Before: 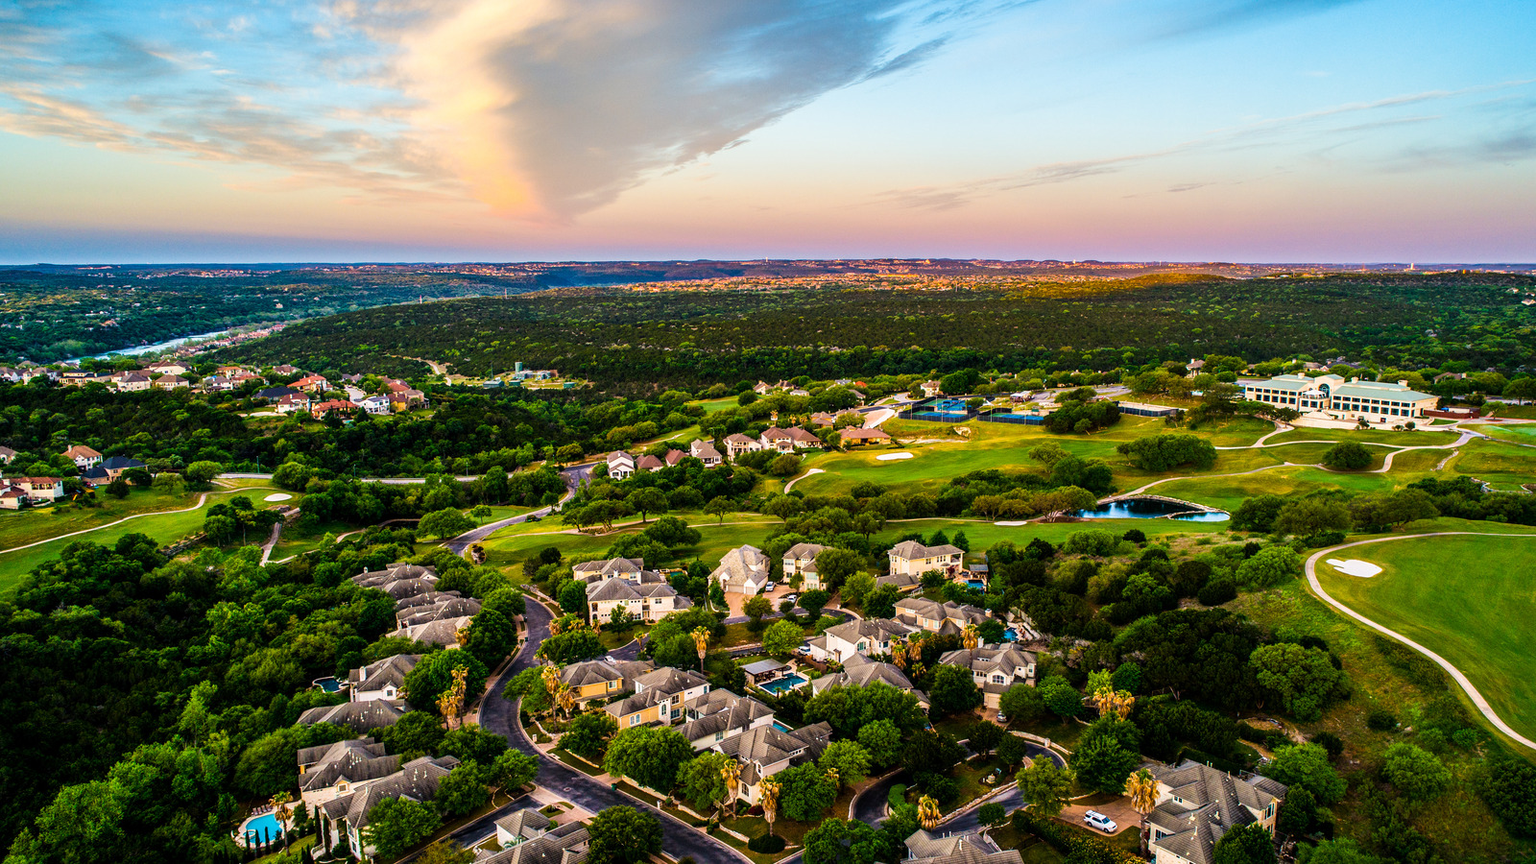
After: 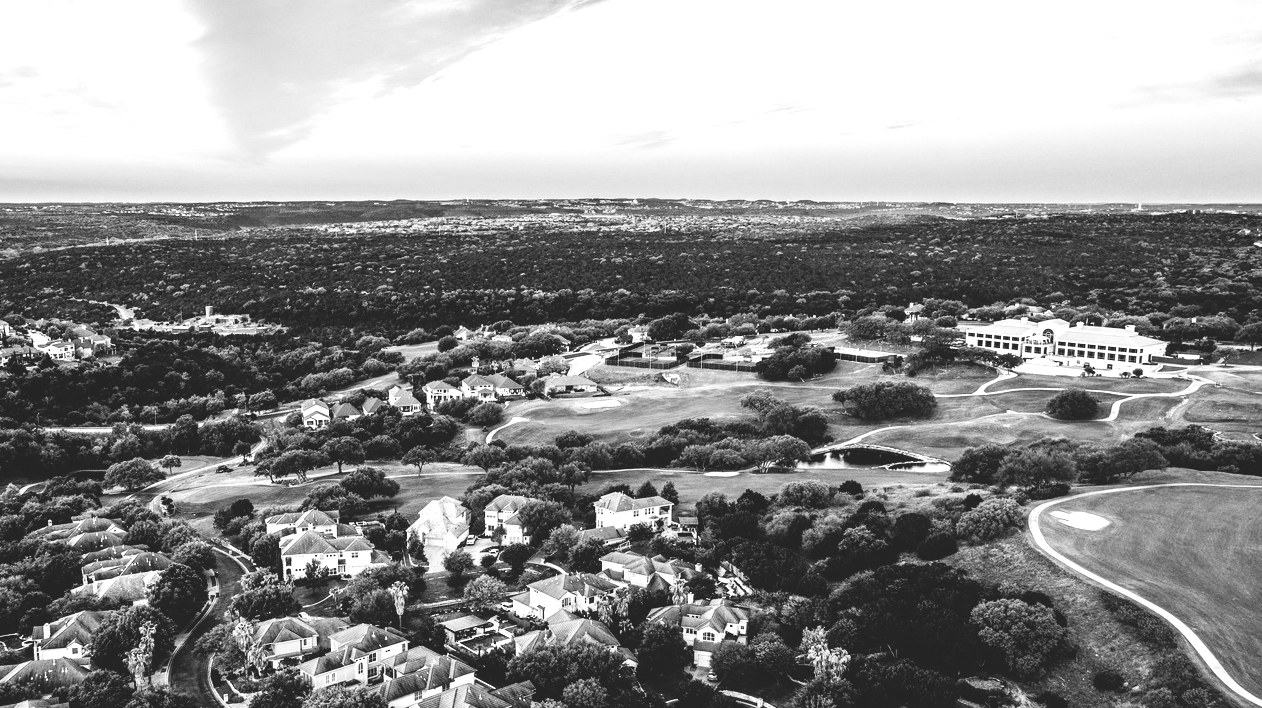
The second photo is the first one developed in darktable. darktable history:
crop and rotate: left 20.74%, top 7.912%, right 0.375%, bottom 13.378%
monochrome: on, module defaults
filmic rgb: black relative exposure -6.43 EV, white relative exposure 2.43 EV, threshold 3 EV, hardness 5.27, latitude 0.1%, contrast 1.425, highlights saturation mix 2%, preserve chrominance no, color science v5 (2021), contrast in shadows safe, contrast in highlights safe, enable highlight reconstruction true
colorize: saturation 60%, source mix 100%
